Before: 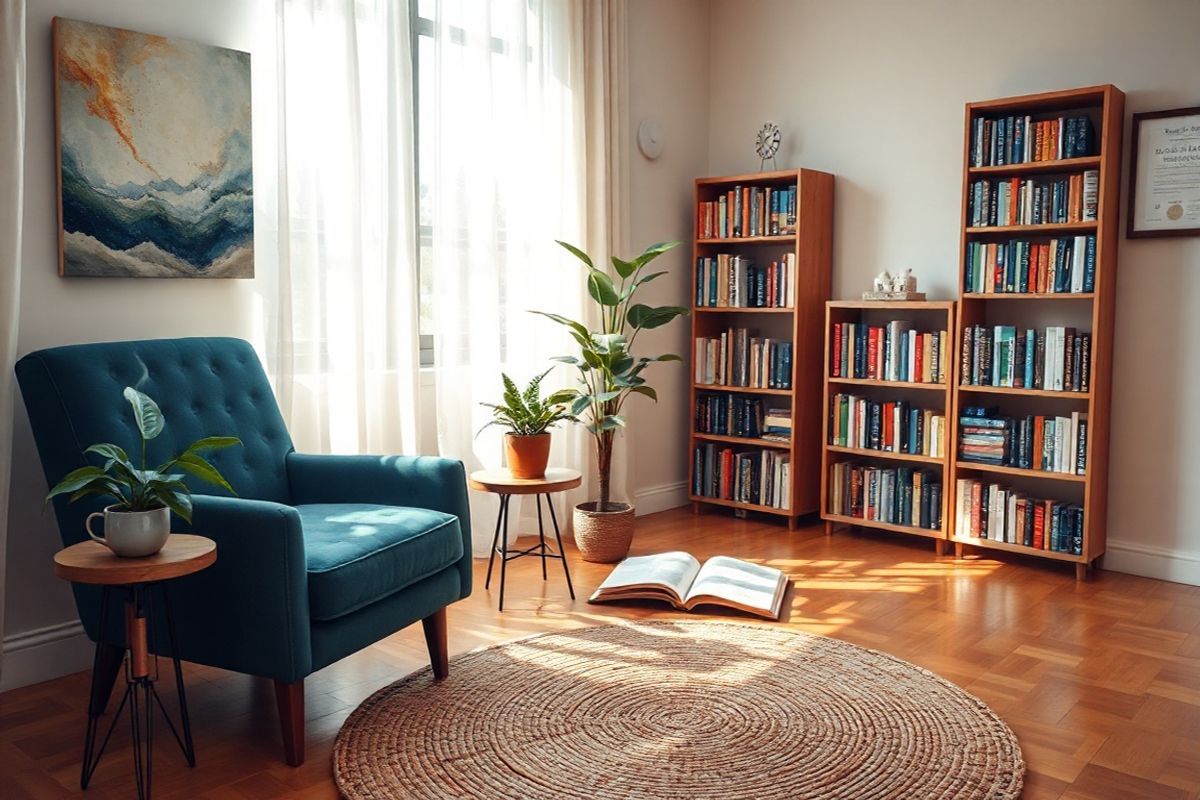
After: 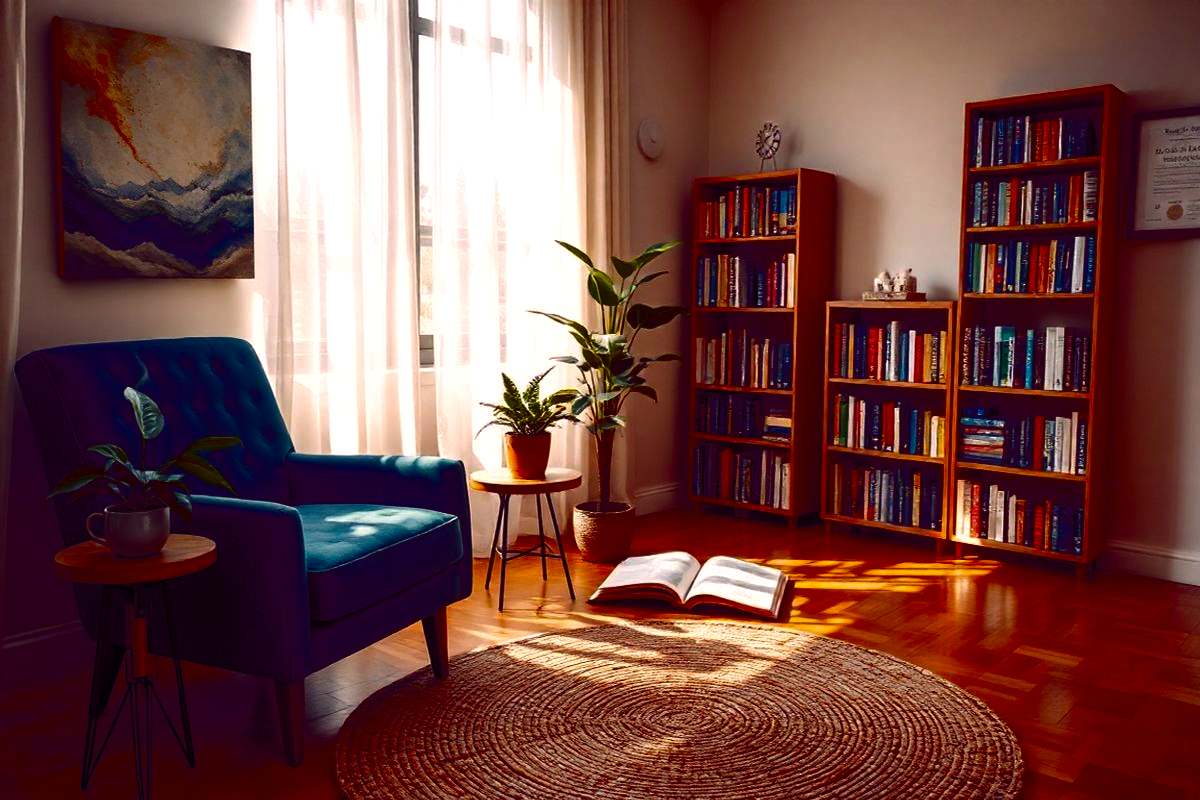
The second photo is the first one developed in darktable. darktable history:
contrast brightness saturation: contrast 0.09, brightness -0.59, saturation 0.17
color balance rgb: shadows lift › chroma 6.43%, shadows lift › hue 305.74°, highlights gain › chroma 2.43%, highlights gain › hue 35.74°, global offset › chroma 0.28%, global offset › hue 320.29°, linear chroma grading › global chroma 5.5%, perceptual saturation grading › global saturation 30%, contrast 5.15%
